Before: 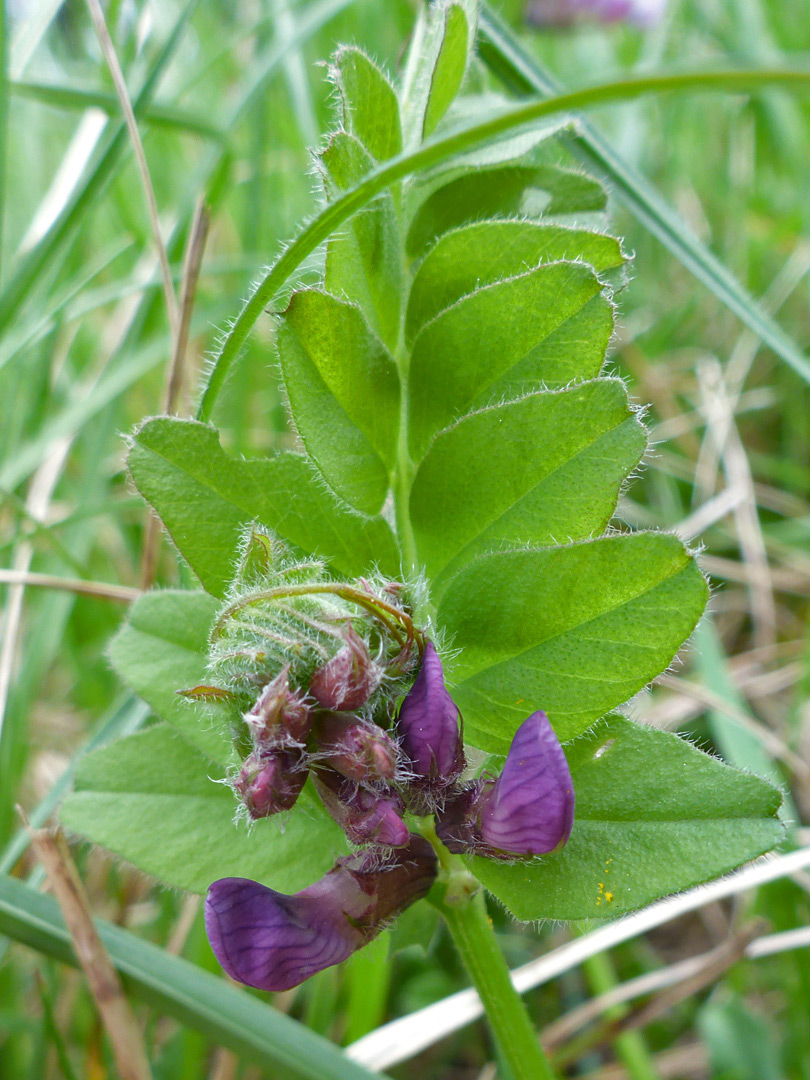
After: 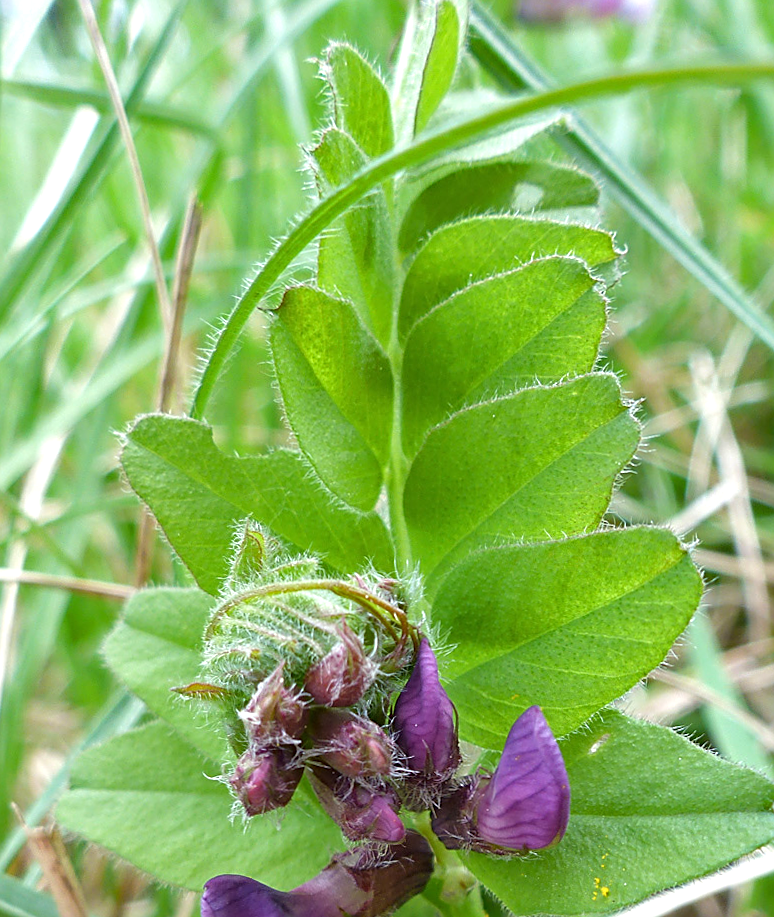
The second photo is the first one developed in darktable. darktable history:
sharpen: amount 0.49
crop and rotate: angle 0.344°, left 0.356%, right 3.228%, bottom 14.355%
tone equalizer: -8 EV -0.439 EV, -7 EV -0.374 EV, -6 EV -0.294 EV, -5 EV -0.232 EV, -3 EV 0.193 EV, -2 EV 0.319 EV, -1 EV 0.394 EV, +0 EV 0.391 EV
